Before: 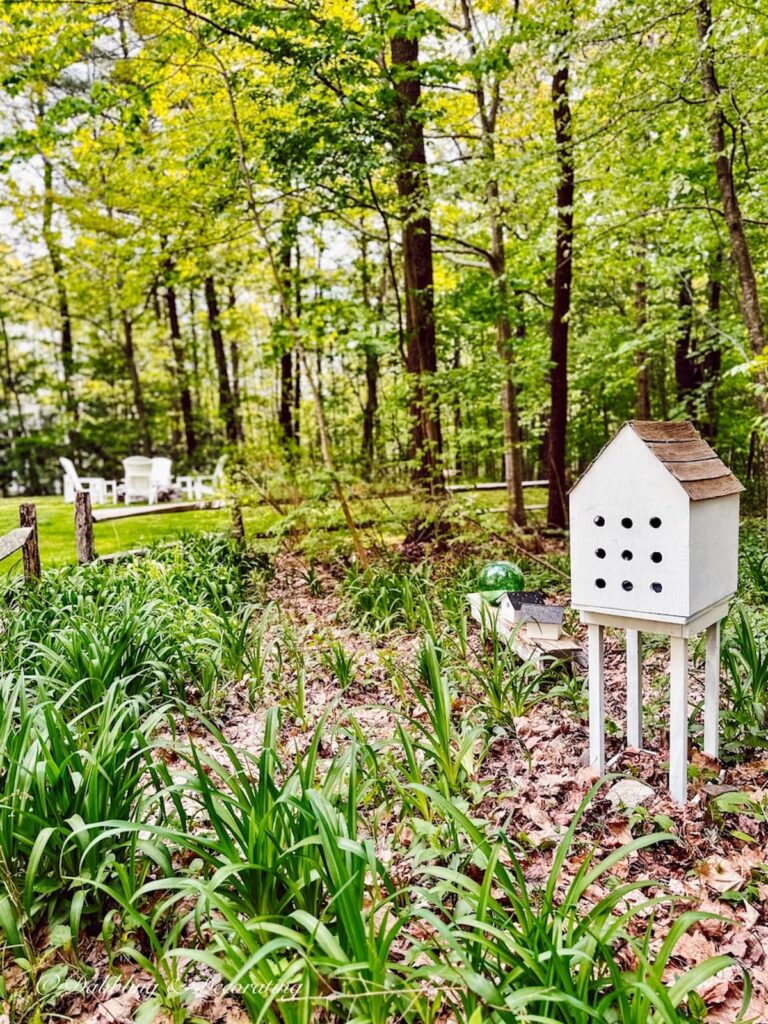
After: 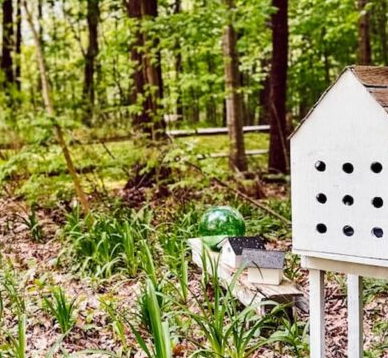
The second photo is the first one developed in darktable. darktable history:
crop: left 36.421%, top 34.68%, right 13.046%, bottom 30.312%
shadows and highlights: shadows 36.39, highlights -27.7, soften with gaussian
